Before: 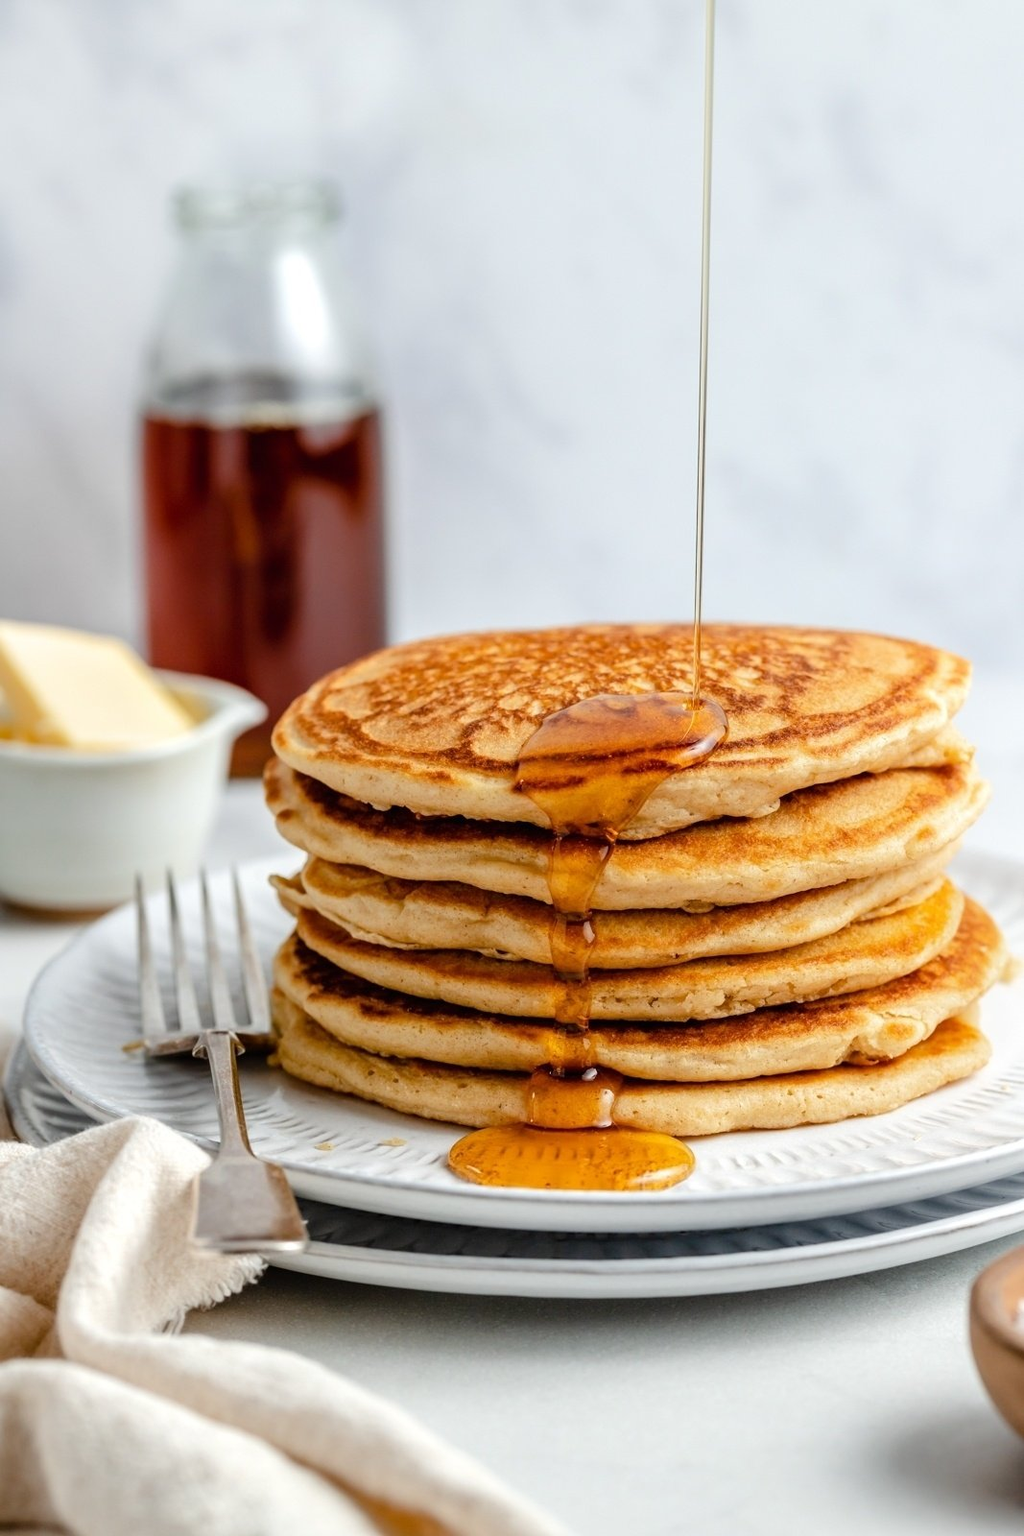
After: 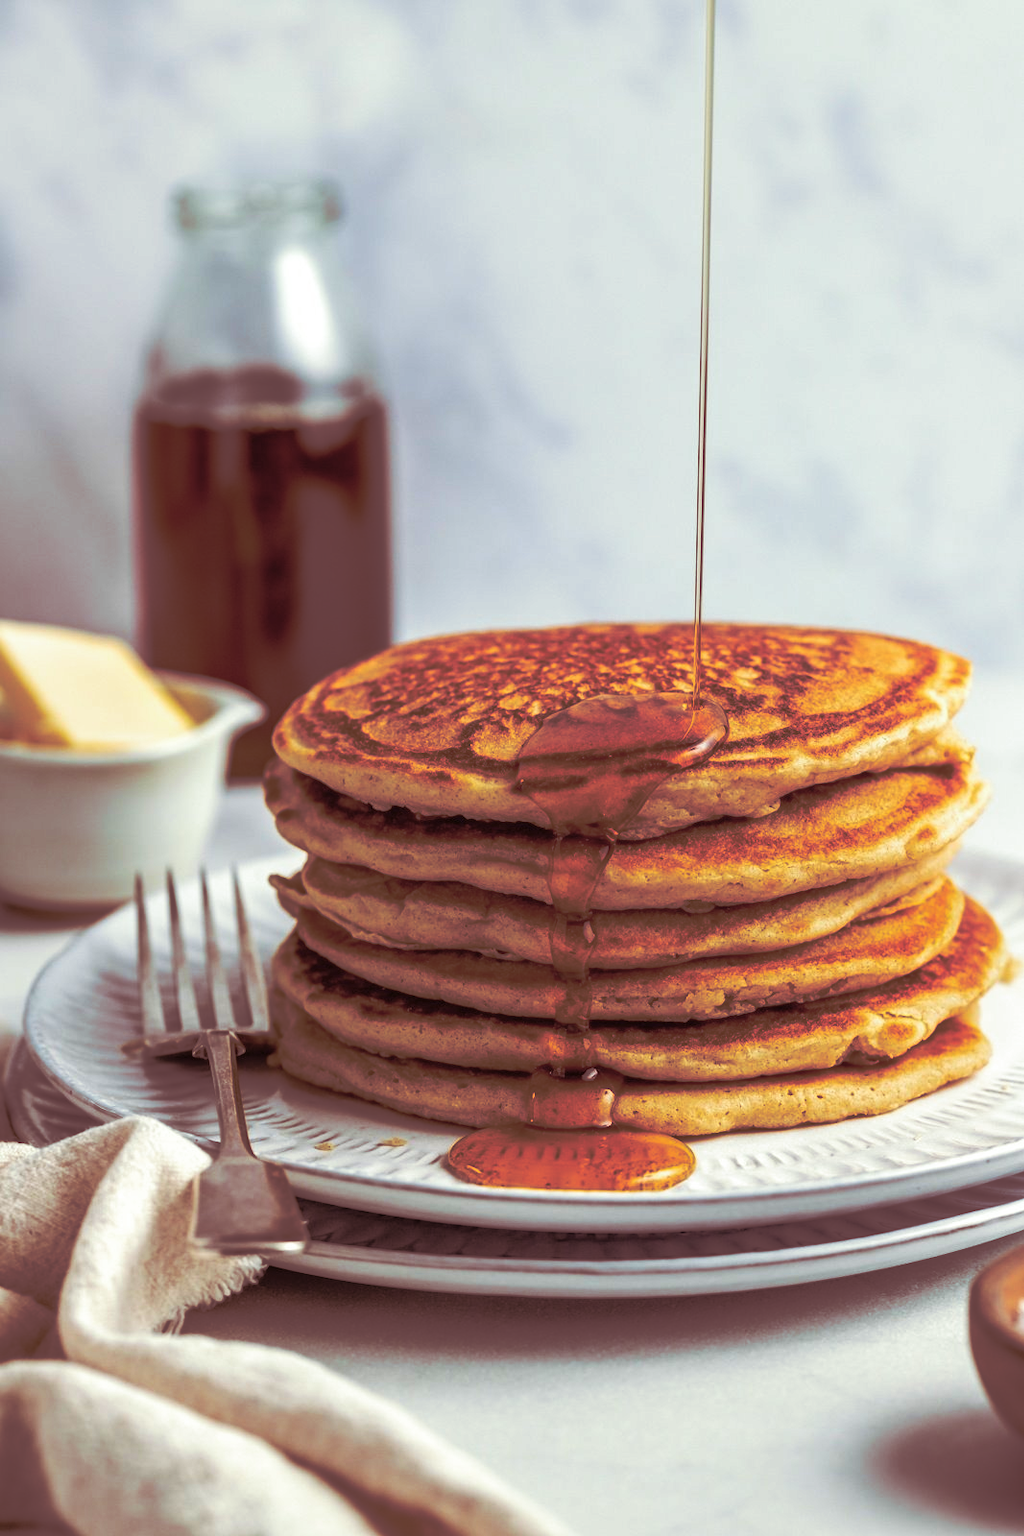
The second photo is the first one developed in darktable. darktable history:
tone curve: curves: ch0 [(0, 0) (0.003, 0.032) (0.53, 0.368) (0.901, 0.866) (1, 1)], preserve colors none
split-toning: on, module defaults
